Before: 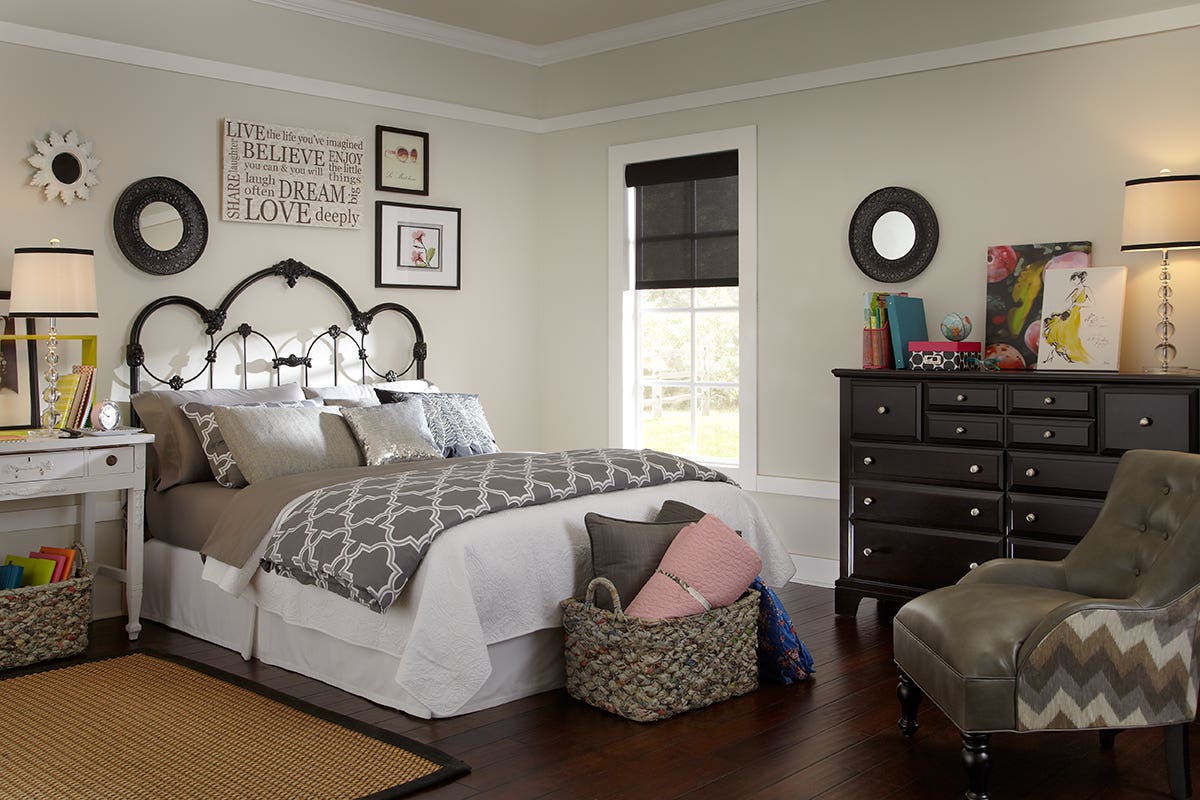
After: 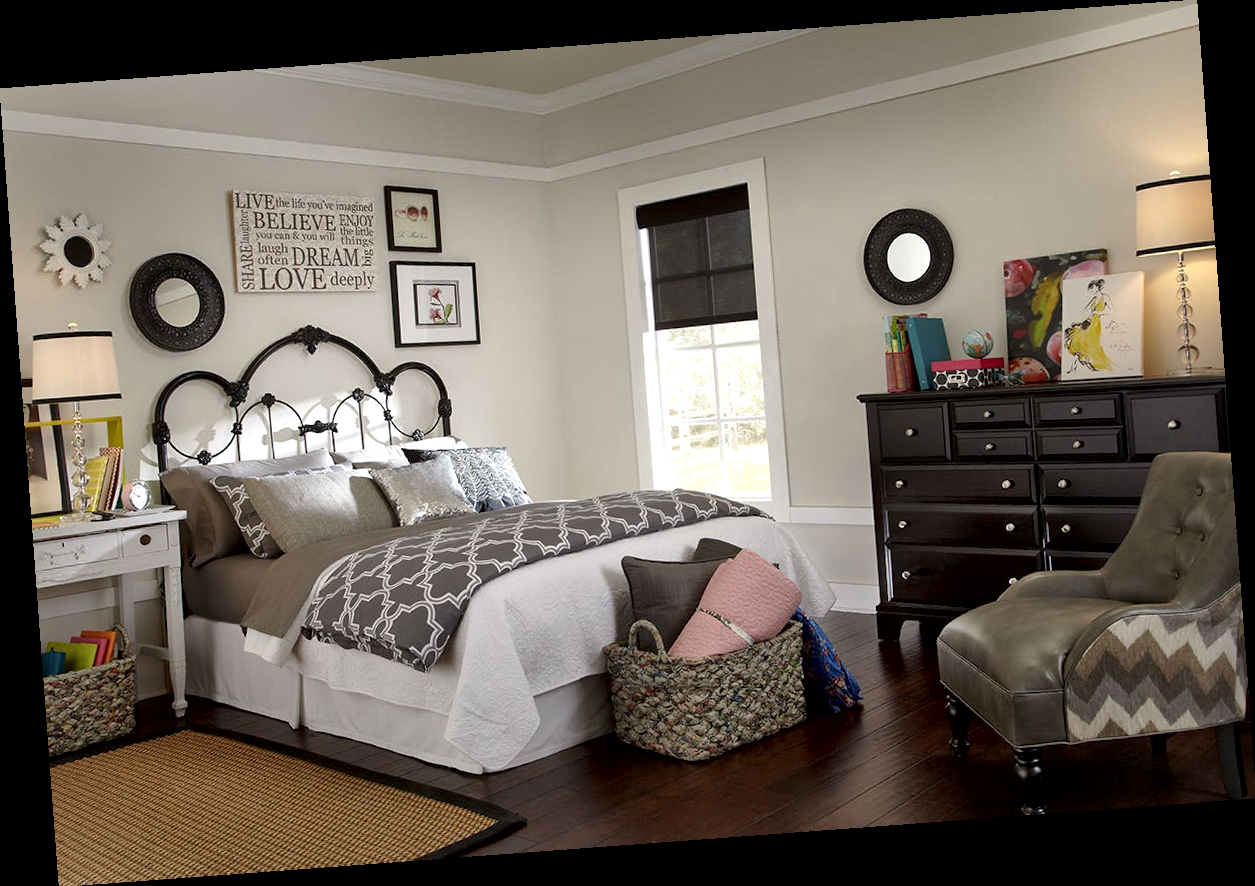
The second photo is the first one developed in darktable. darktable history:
rotate and perspective: rotation -4.25°, automatic cropping off
local contrast: mode bilateral grid, contrast 25, coarseness 60, detail 151%, midtone range 0.2
